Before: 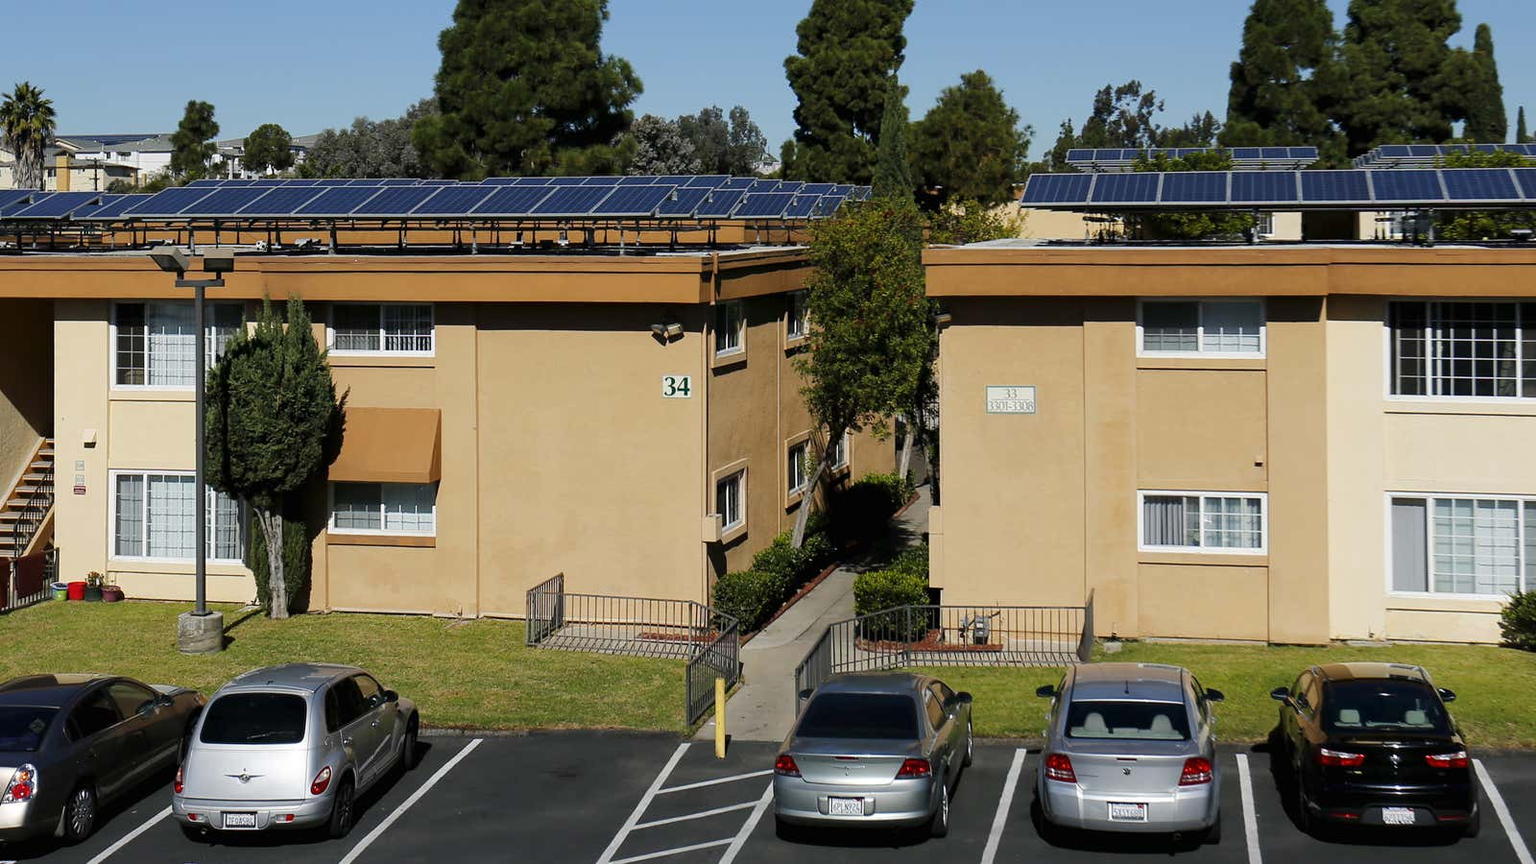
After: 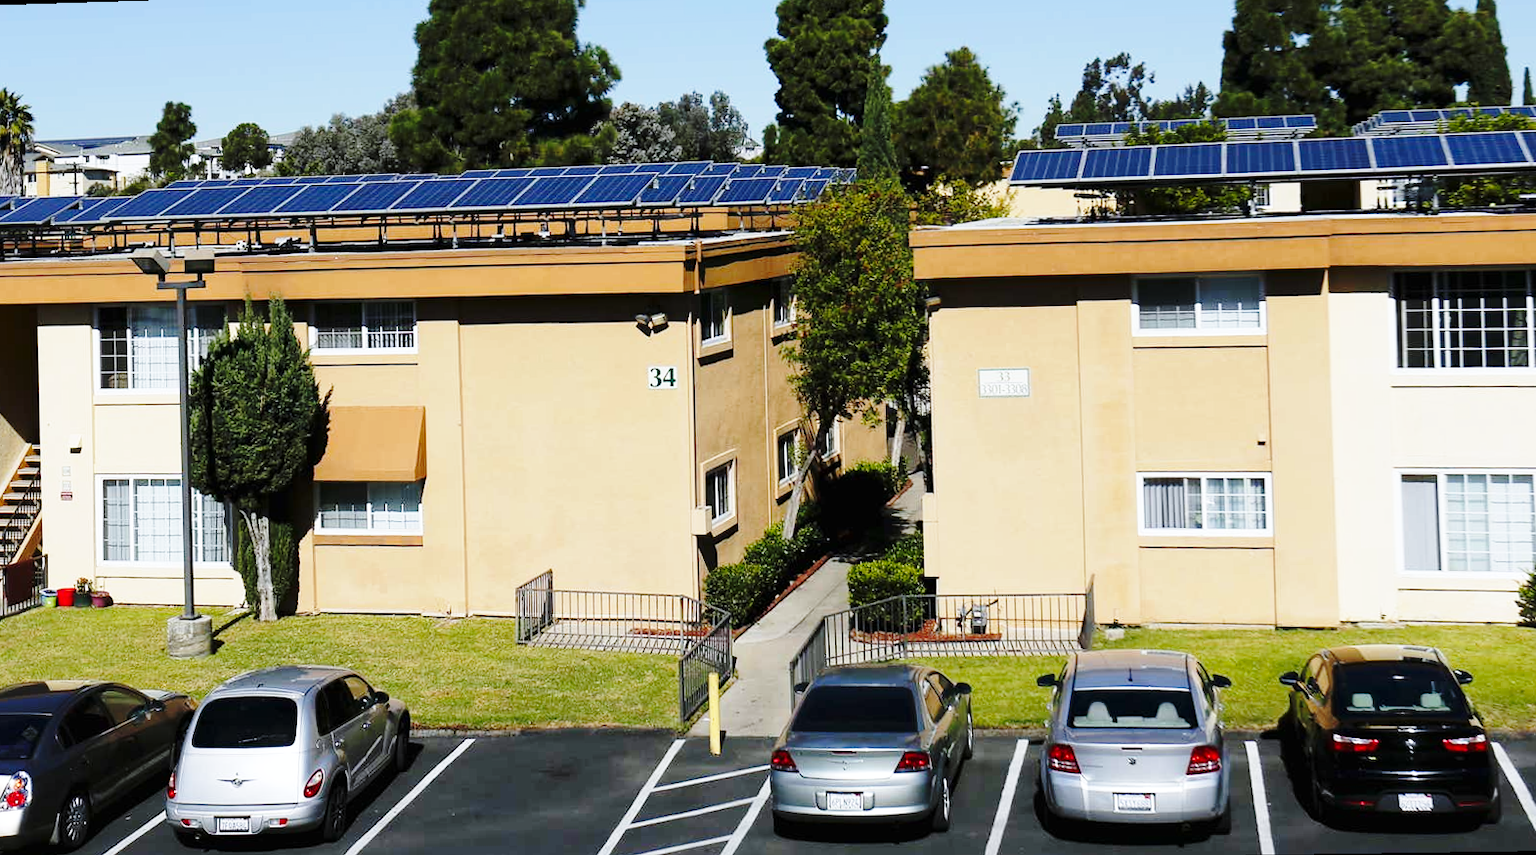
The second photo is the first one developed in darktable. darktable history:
rotate and perspective: rotation -1.32°, lens shift (horizontal) -0.031, crop left 0.015, crop right 0.985, crop top 0.047, crop bottom 0.982
white balance: red 0.976, blue 1.04
base curve: curves: ch0 [(0, 0) (0.032, 0.037) (0.105, 0.228) (0.435, 0.76) (0.856, 0.983) (1, 1)], preserve colors none
